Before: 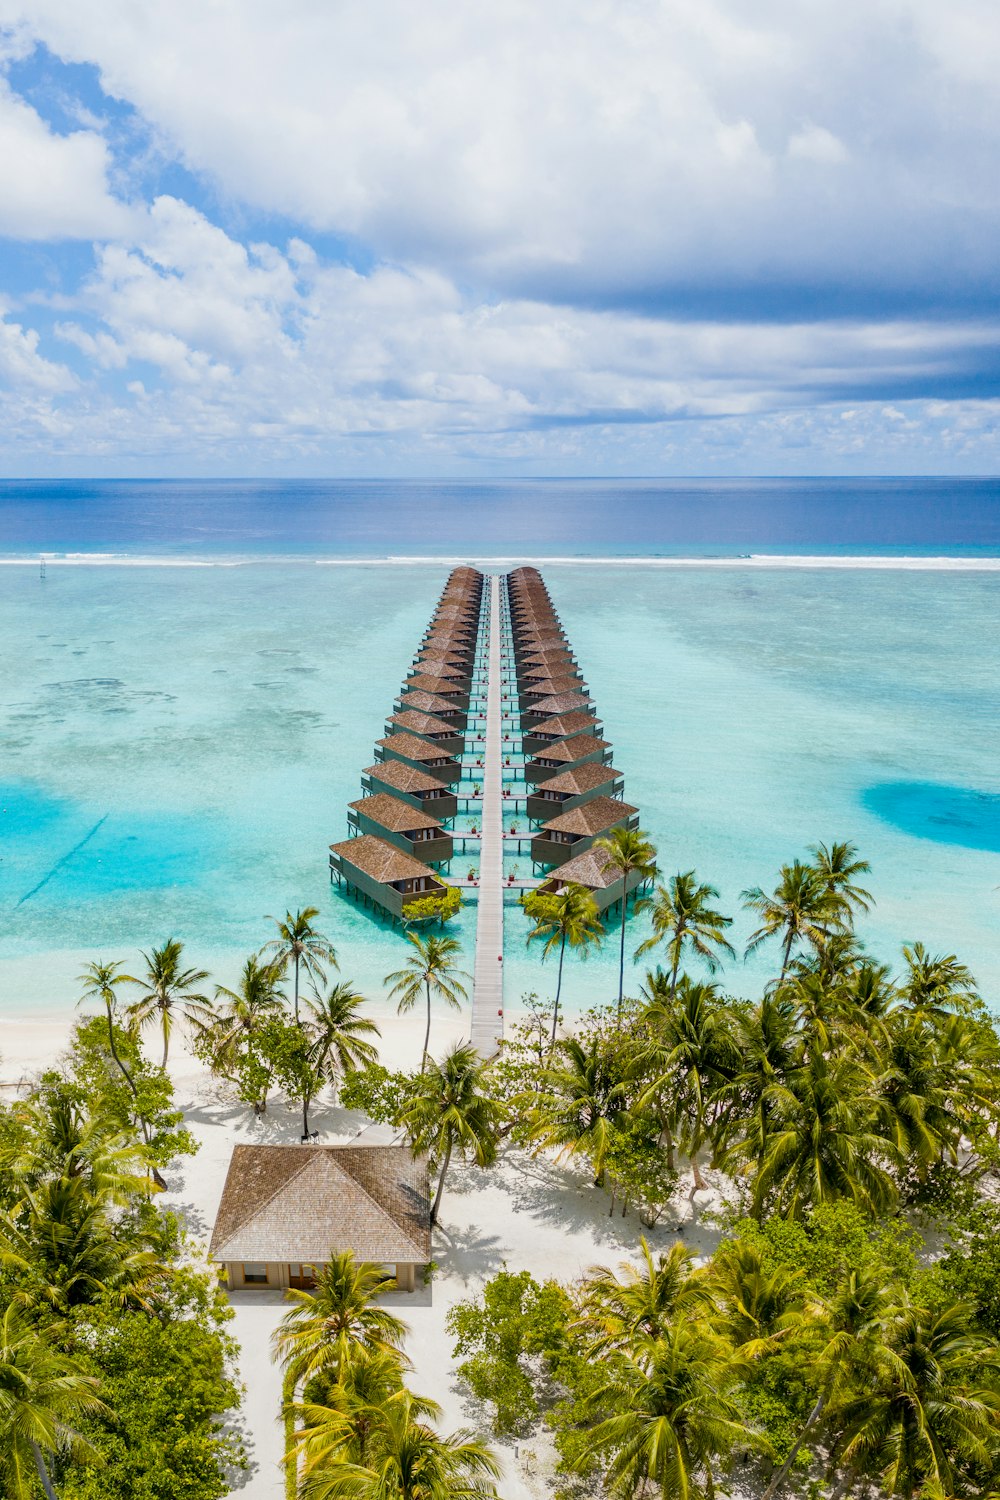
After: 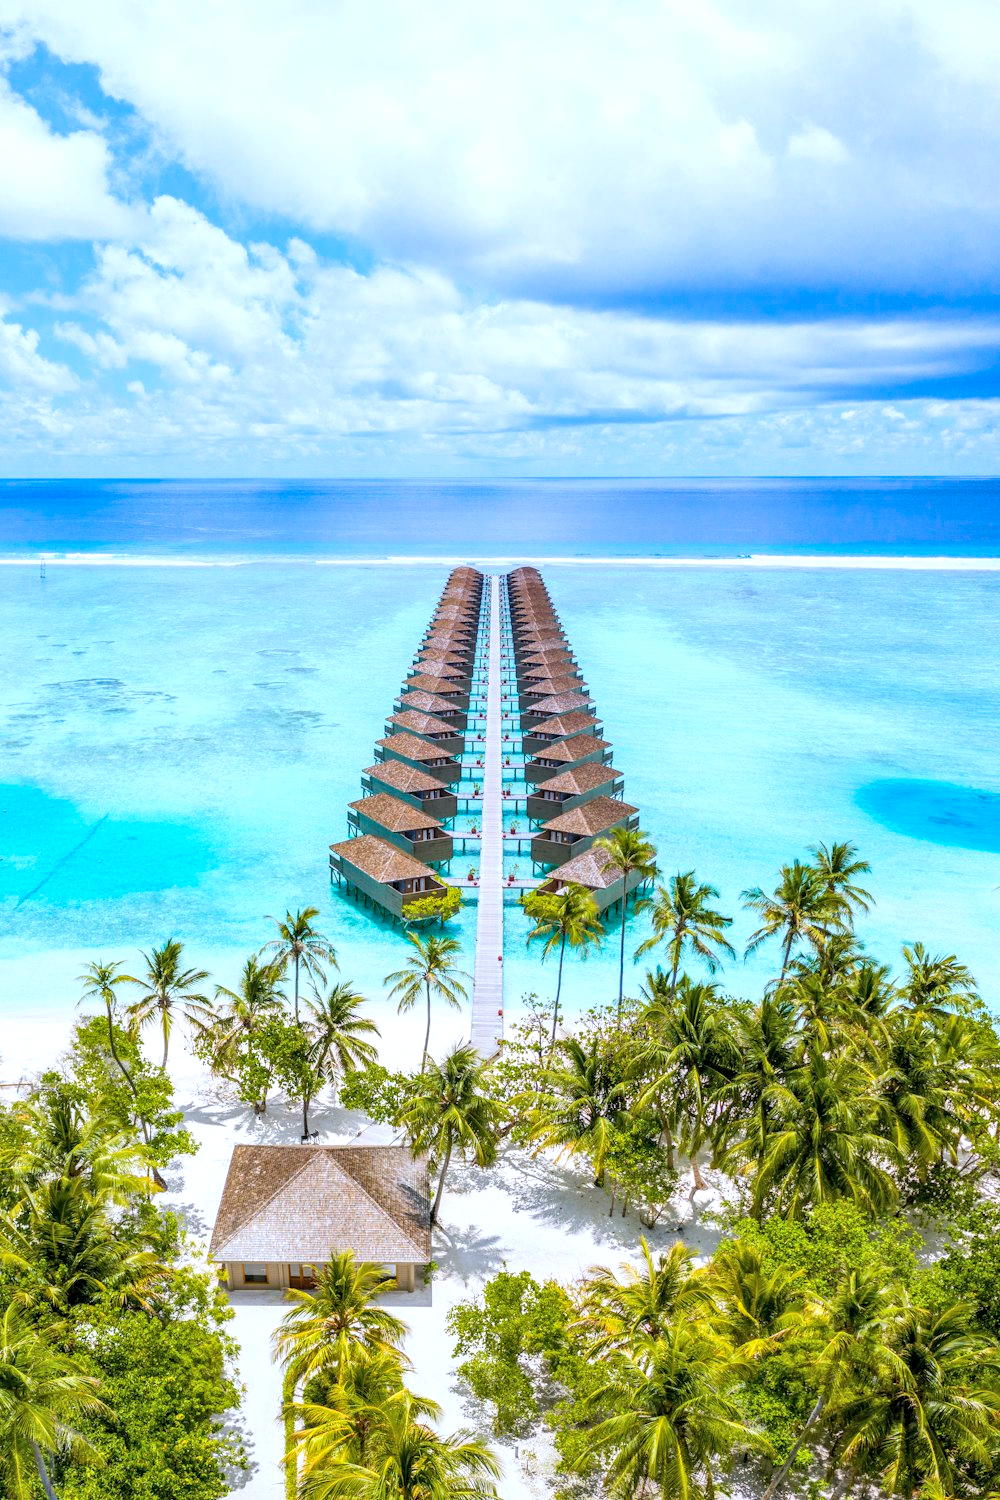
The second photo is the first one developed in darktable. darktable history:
contrast brightness saturation: brightness 0.091, saturation 0.193
exposure: exposure 0.372 EV, compensate highlight preservation false
color calibration: illuminant as shot in camera, x 0.37, y 0.382, temperature 4320.03 K
local contrast: on, module defaults
